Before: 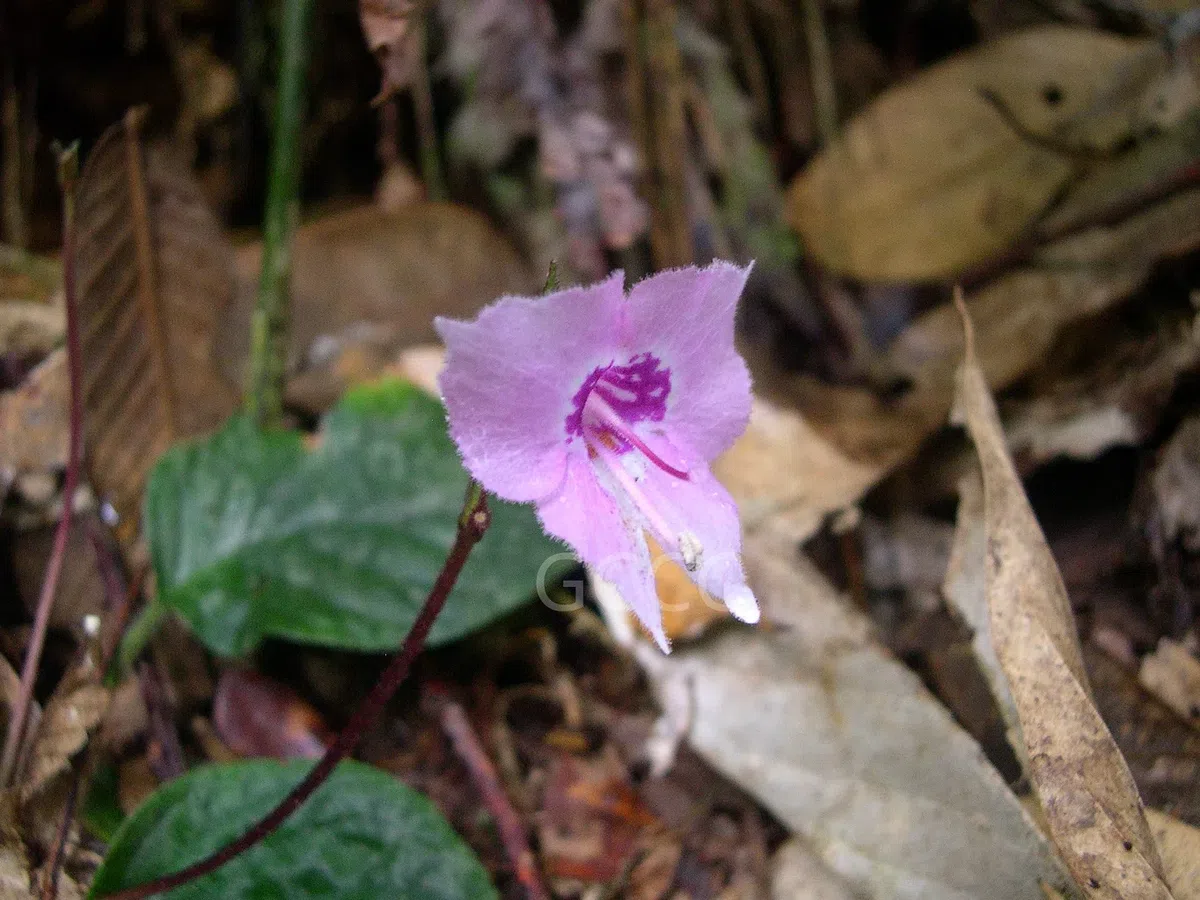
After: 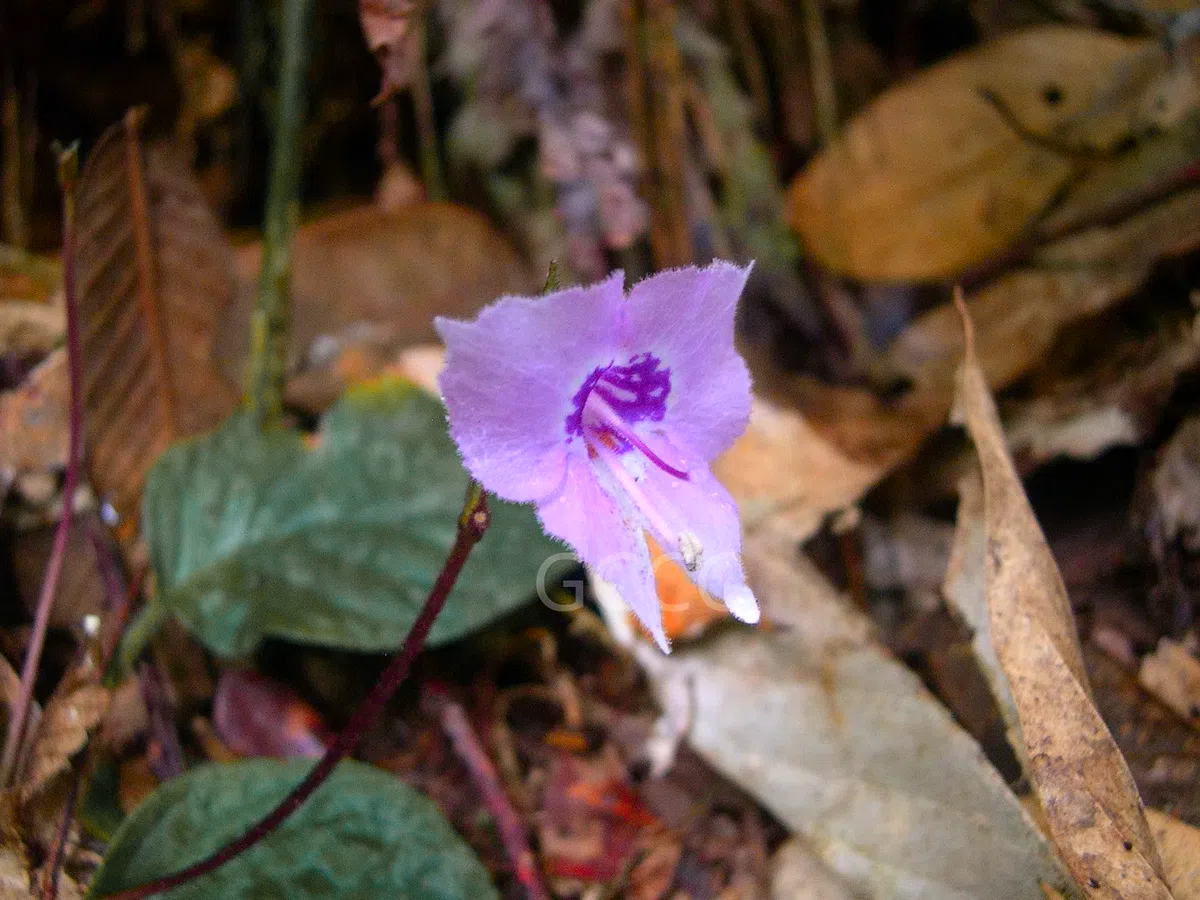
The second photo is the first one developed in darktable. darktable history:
color zones: curves: ch1 [(0.263, 0.53) (0.376, 0.287) (0.487, 0.512) (0.748, 0.547) (1, 0.513)]; ch2 [(0.262, 0.45) (0.751, 0.477)], mix 31.98%
color balance rgb: perceptual saturation grading › global saturation 20%, global vibrance 20%
